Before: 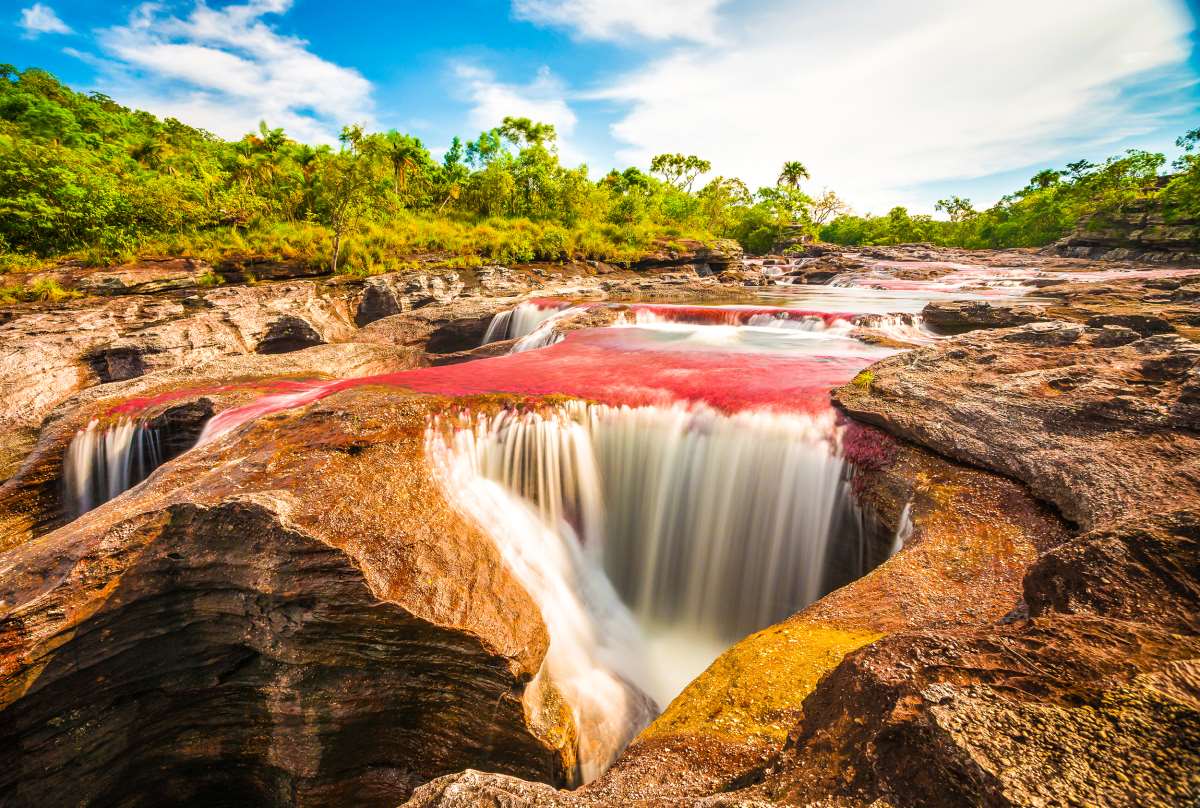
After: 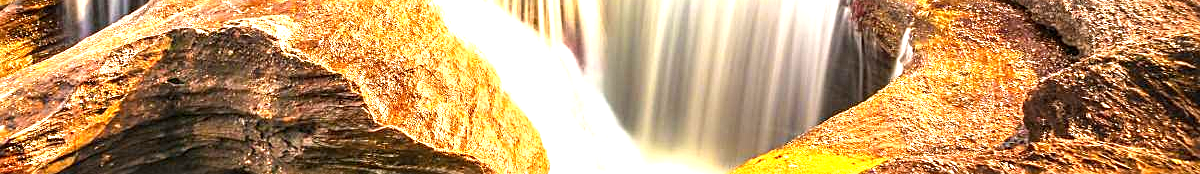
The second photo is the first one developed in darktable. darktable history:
crop and rotate: top 58.953%, bottom 19.501%
exposure: black level correction 0.001, exposure 1.398 EV, compensate highlight preservation false
sharpen: on, module defaults
